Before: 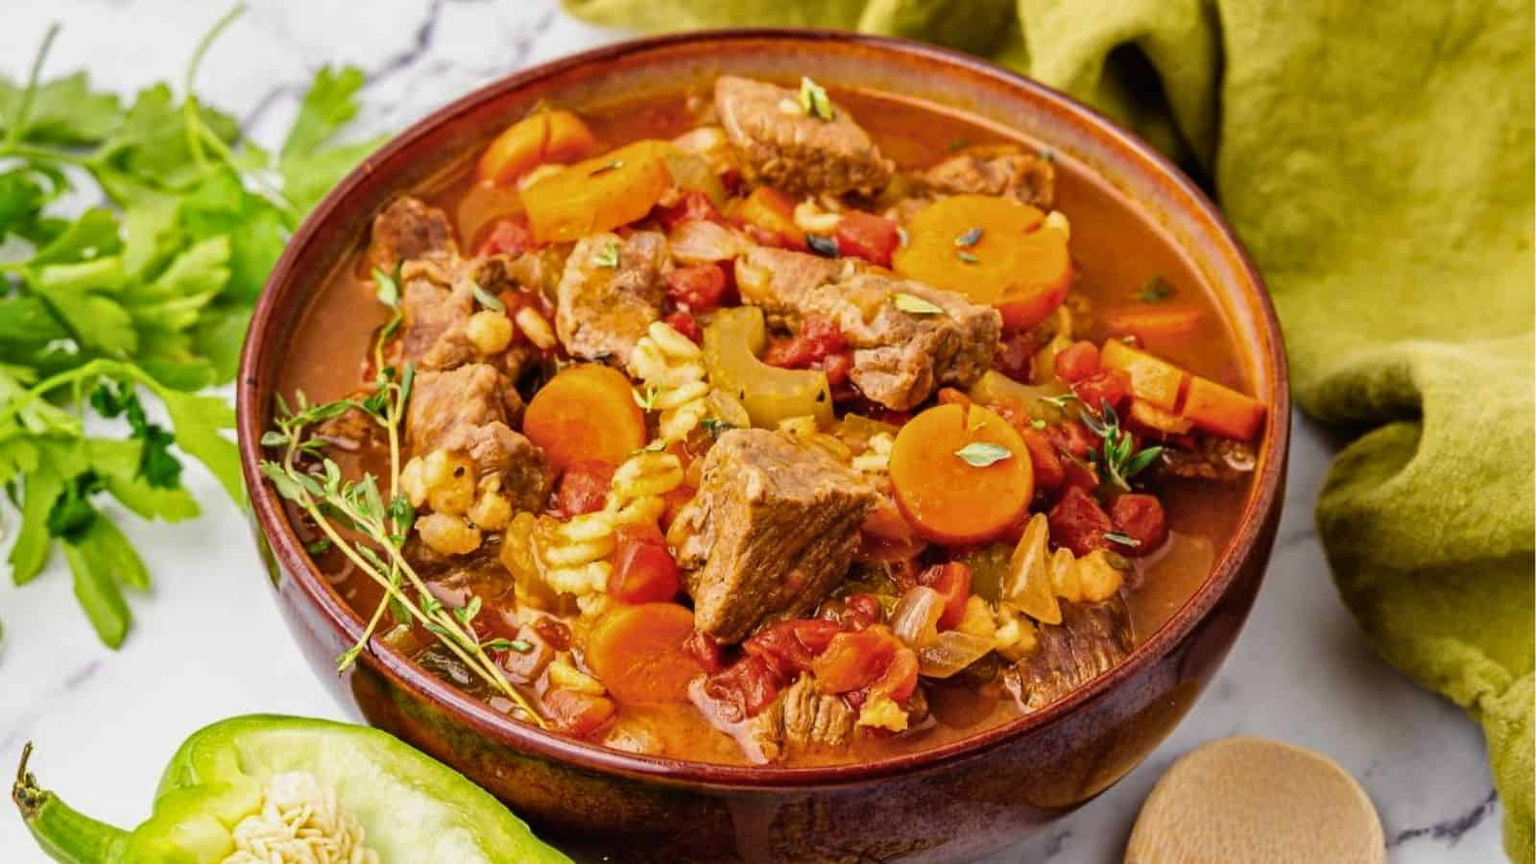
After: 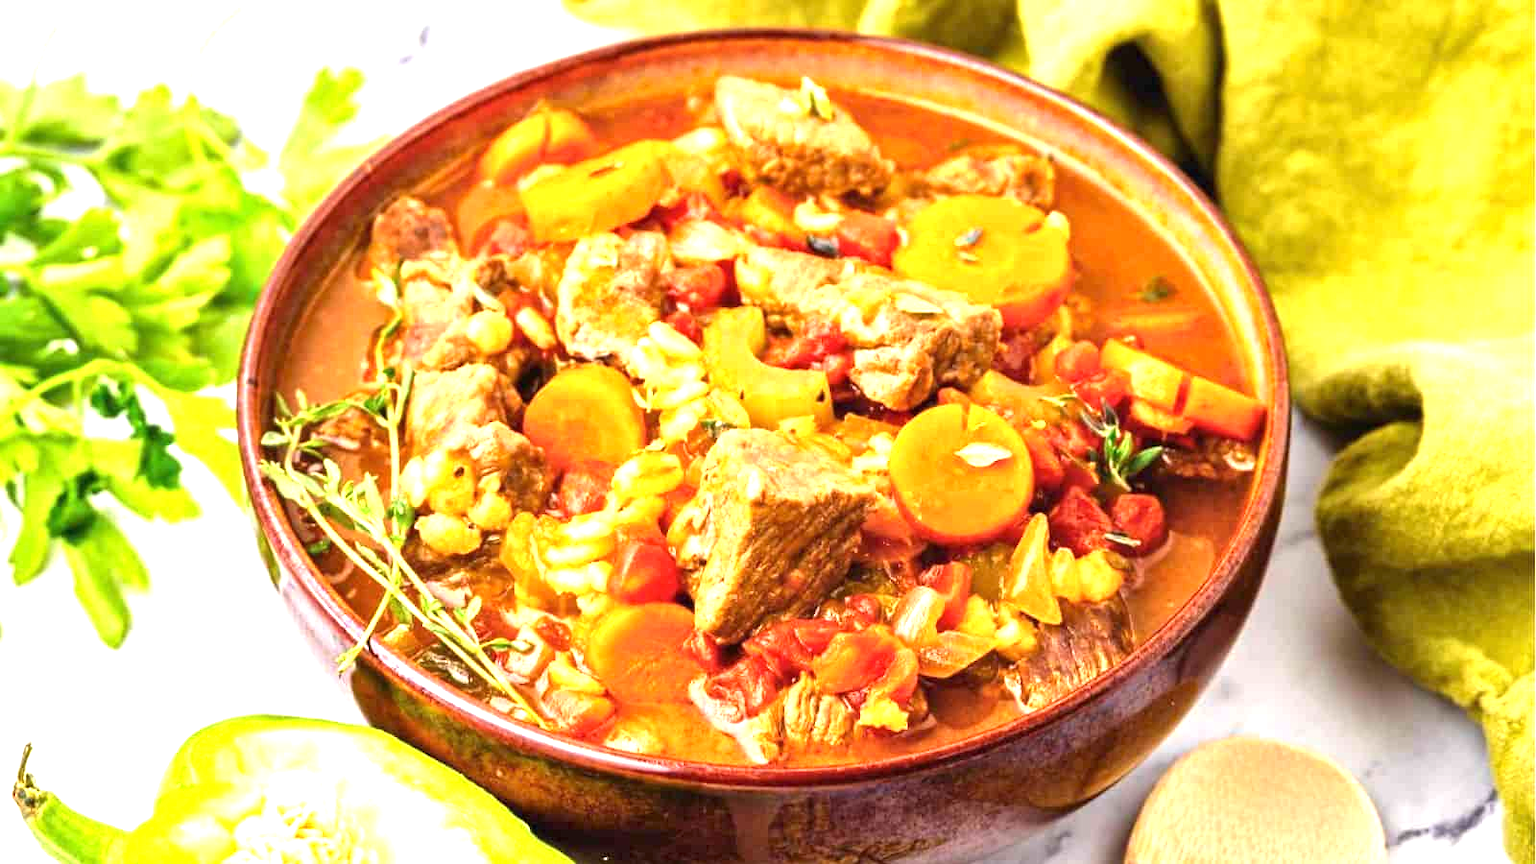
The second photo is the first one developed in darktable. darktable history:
exposure: black level correction 0, exposure 1.473 EV, compensate highlight preservation false
